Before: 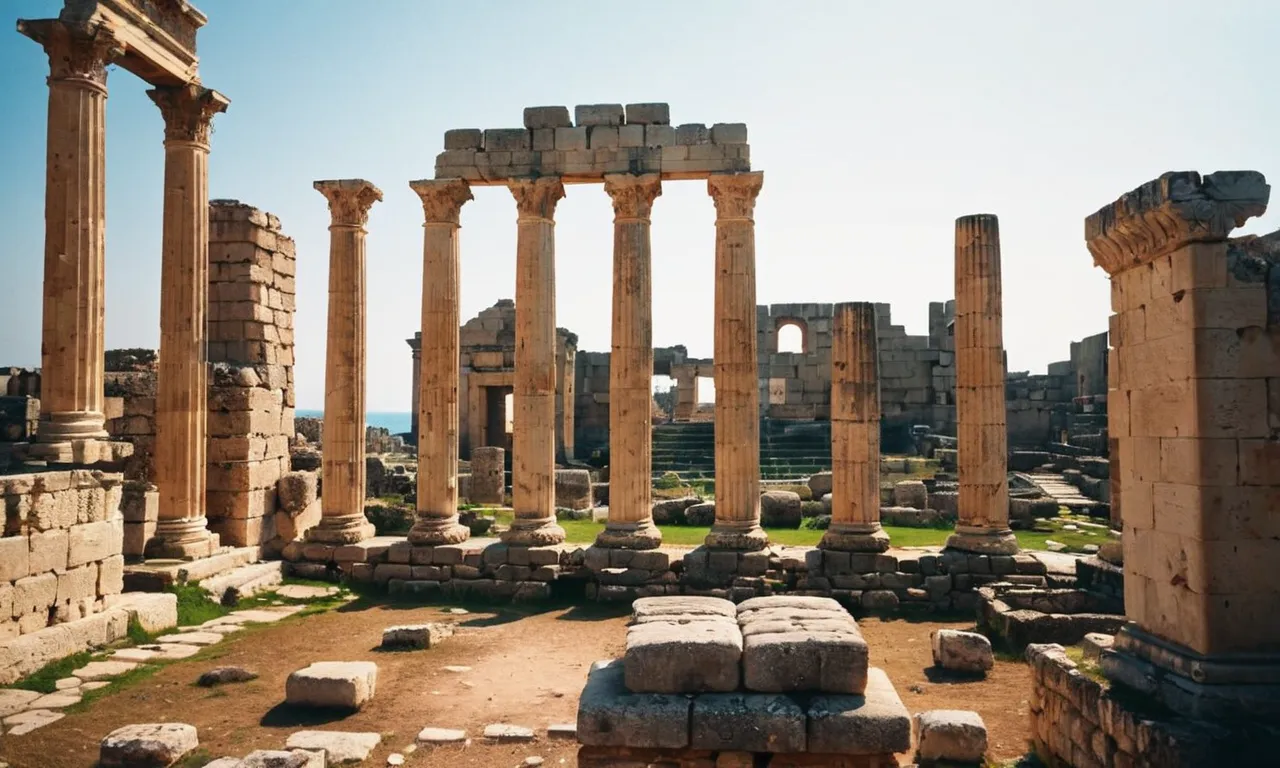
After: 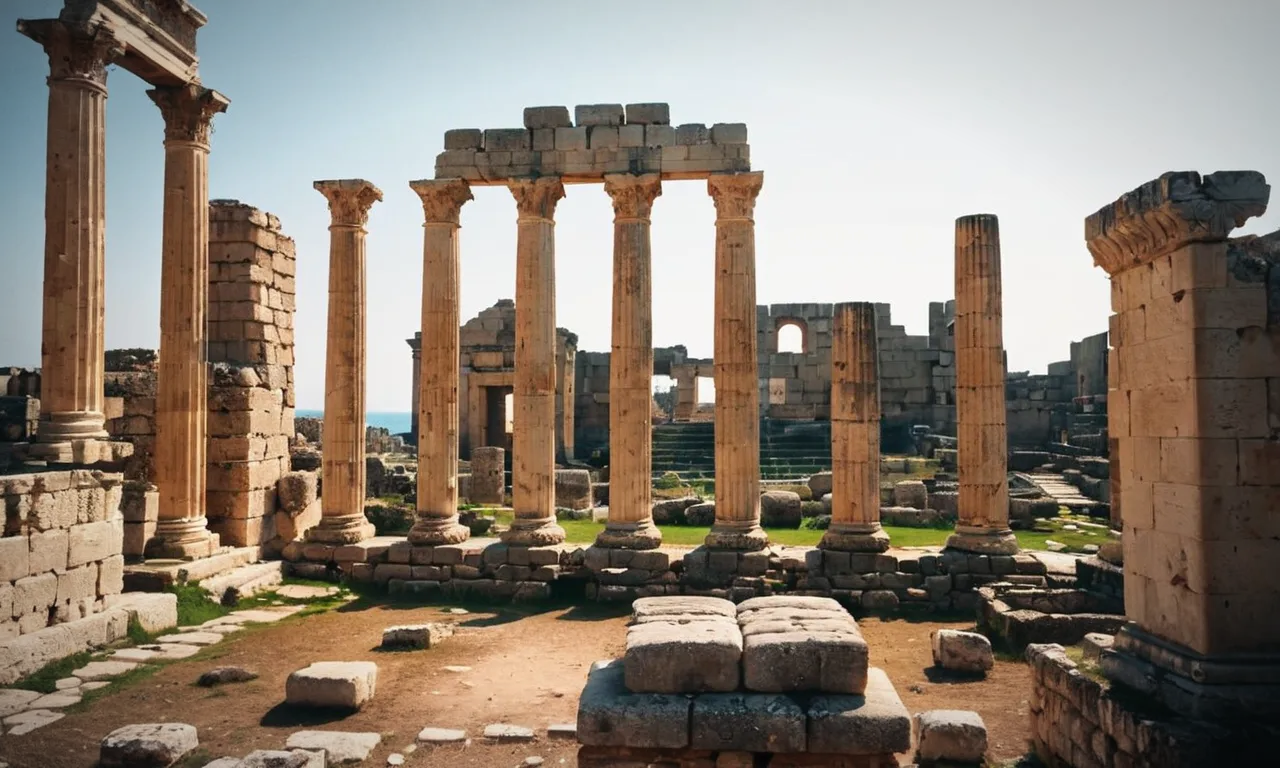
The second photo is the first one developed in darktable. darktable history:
vignetting: fall-off radius 60.1%, automatic ratio true
